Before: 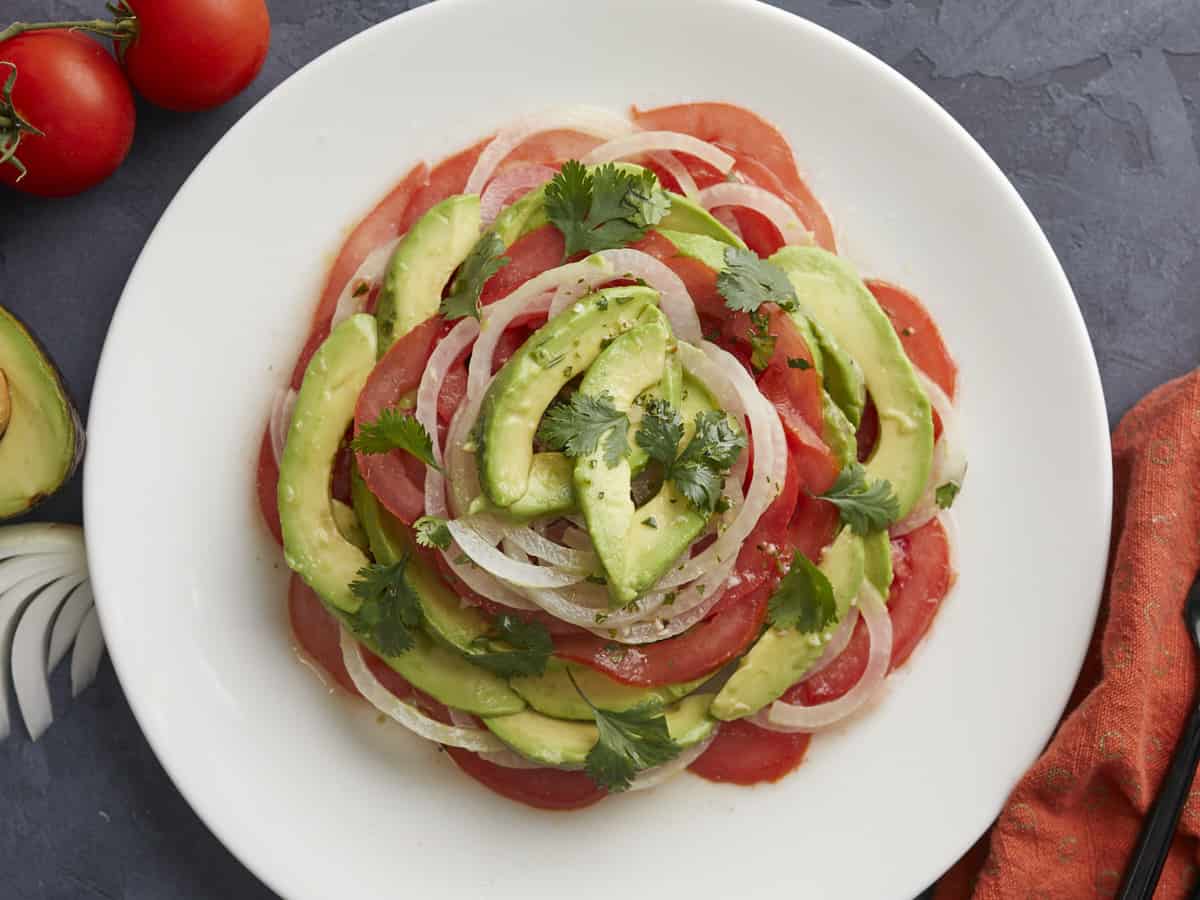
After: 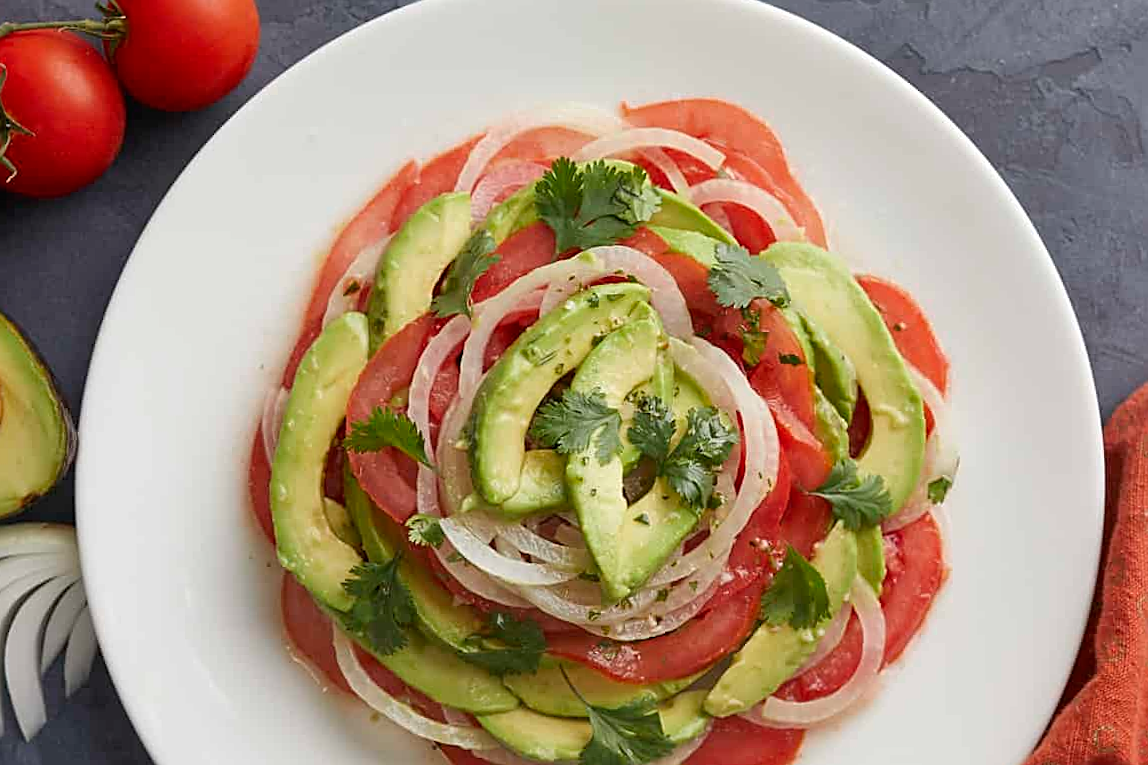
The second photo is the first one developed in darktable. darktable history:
crop and rotate: angle 0.339°, left 0.293%, right 3.242%, bottom 14.286%
sharpen: on, module defaults
